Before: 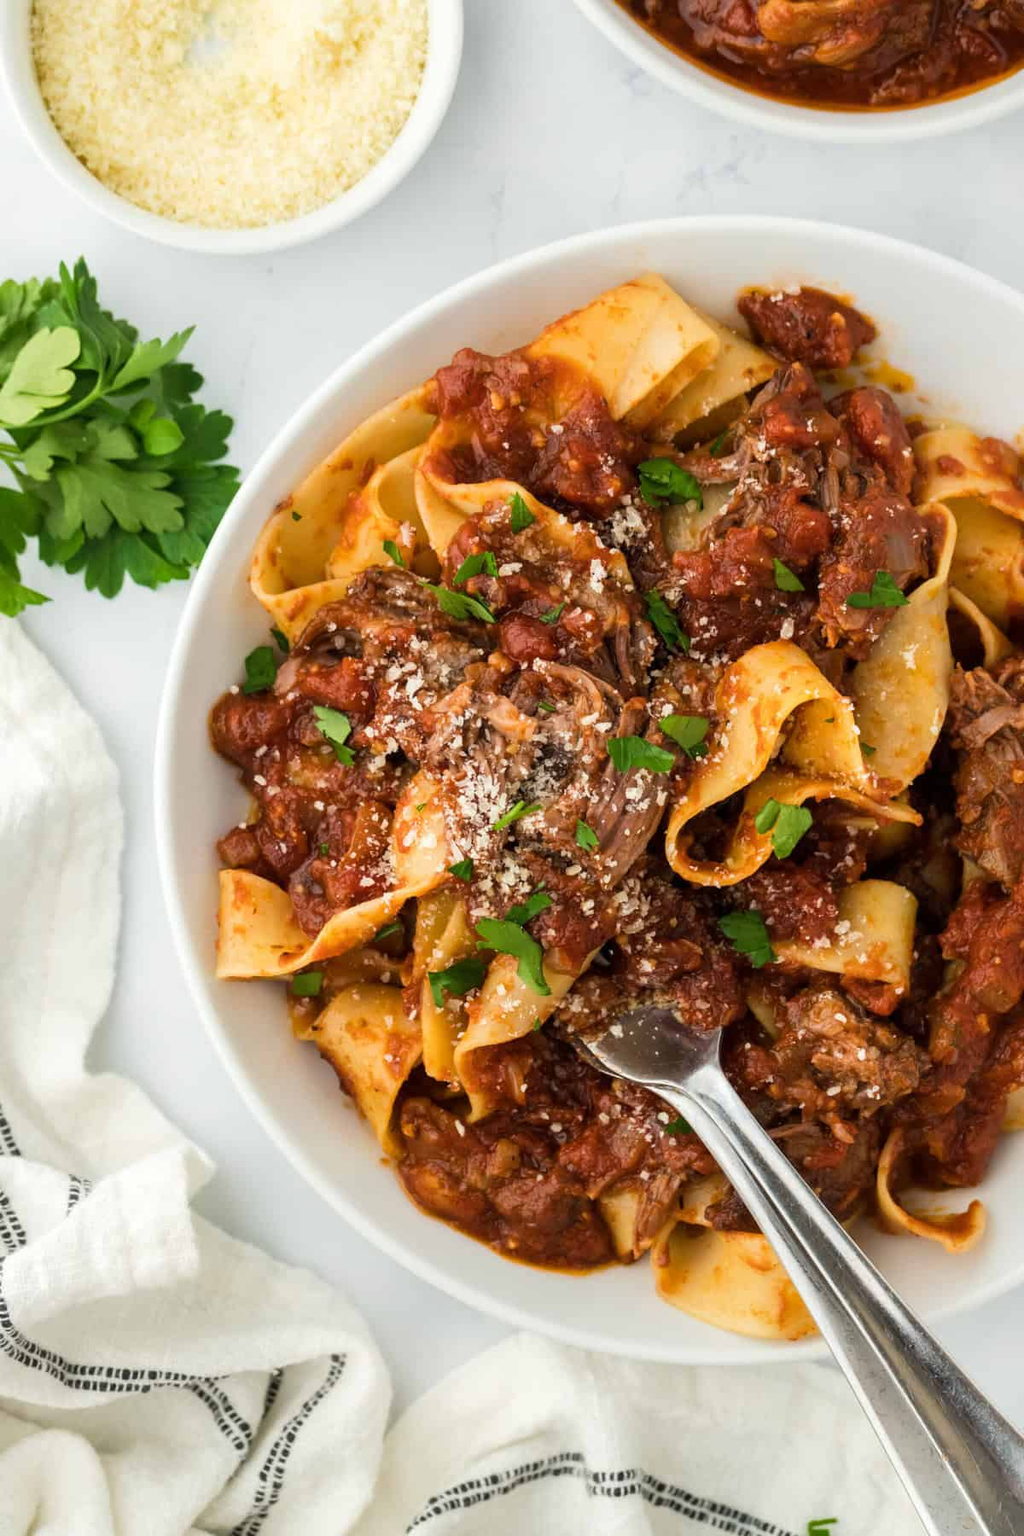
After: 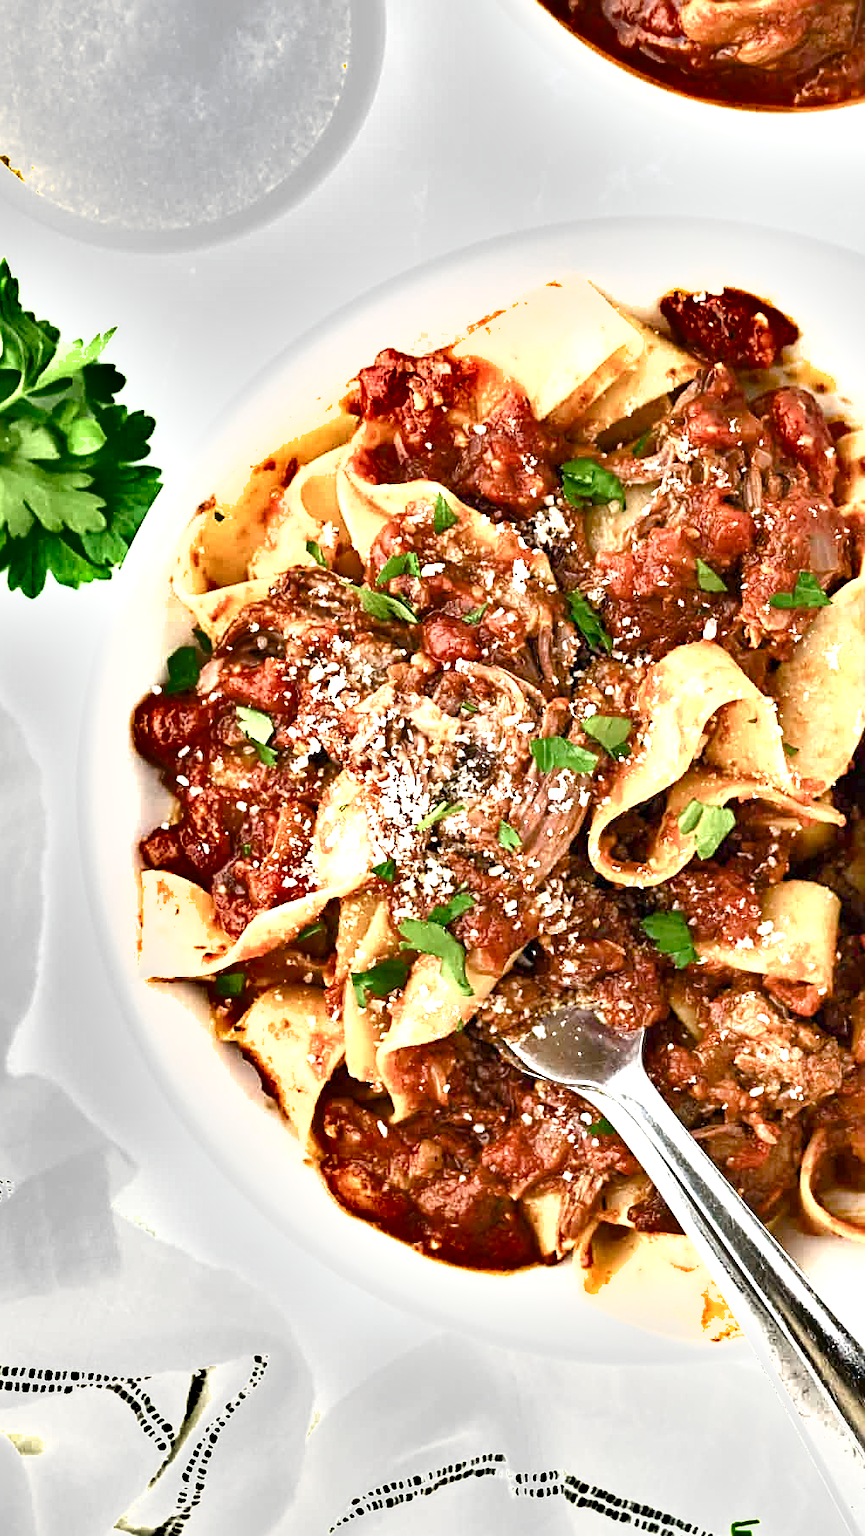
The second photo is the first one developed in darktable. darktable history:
exposure: black level correction 0, exposure 1.411 EV, compensate exposure bias true, compensate highlight preservation false
sharpen: radius 3.136
shadows and highlights: shadows 59.82, soften with gaussian
crop: left 7.621%, right 7.852%
color balance rgb: shadows lift › luminance -7.439%, shadows lift › chroma 2.151%, shadows lift › hue 162.65°, perceptual saturation grading › global saturation 20%, perceptual saturation grading › highlights -49.463%, perceptual saturation grading › shadows 24.794%, perceptual brilliance grading › global brilliance 2.702%, perceptual brilliance grading › highlights -2.5%, perceptual brilliance grading › shadows 3.662%
